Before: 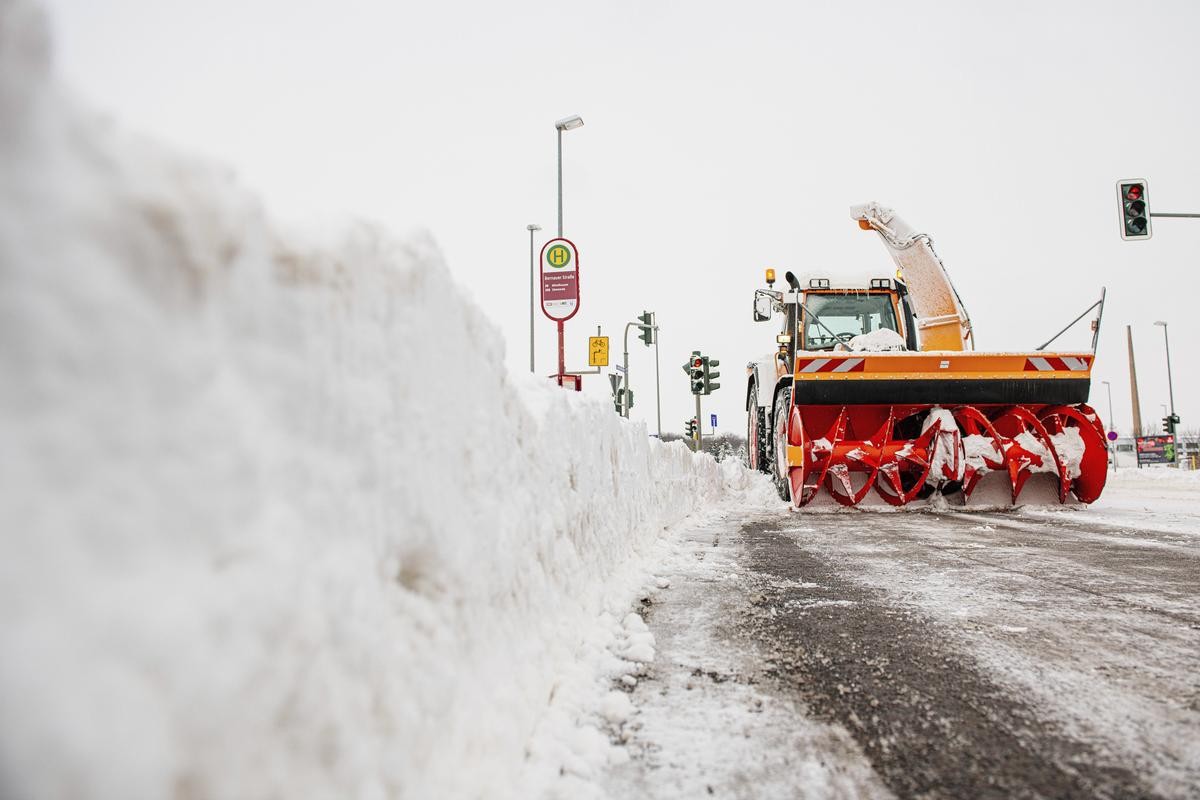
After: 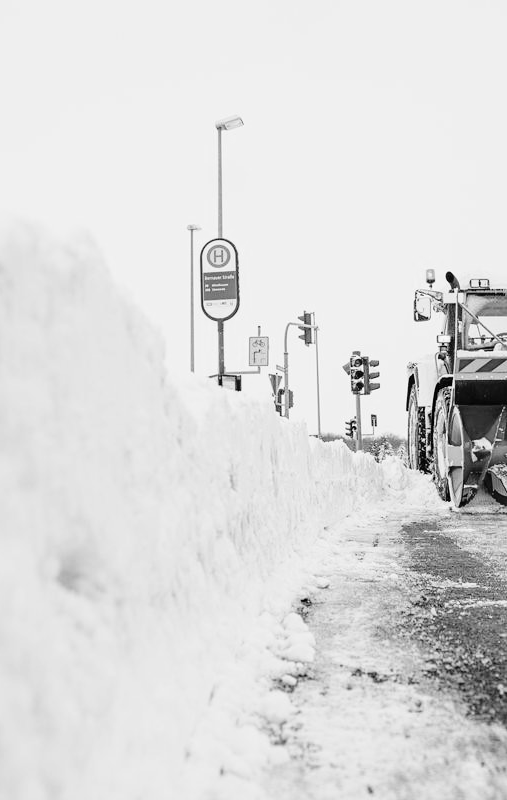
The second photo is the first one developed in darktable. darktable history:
color zones: curves: ch1 [(0, -0.394) (0.143, -0.394) (0.286, -0.394) (0.429, -0.392) (0.571, -0.391) (0.714, -0.391) (0.857, -0.391) (1, -0.394)]
tone curve: curves: ch0 [(0, 0) (0.135, 0.09) (0.326, 0.386) (0.489, 0.573) (0.663, 0.749) (0.854, 0.897) (1, 0.974)]; ch1 [(0, 0) (0.366, 0.367) (0.475, 0.453) (0.494, 0.493) (0.504, 0.497) (0.544, 0.569) (0.562, 0.605) (0.622, 0.694) (1, 1)]; ch2 [(0, 0) (0.333, 0.346) (0.375, 0.375) (0.424, 0.43) (0.476, 0.492) (0.502, 0.503) (0.533, 0.534) (0.572, 0.603) (0.605, 0.656) (0.641, 0.709) (1, 1)], color space Lab, independent channels, preserve colors none
crop: left 28.34%, right 29.376%
color calibration: output R [0.948, 0.091, -0.04, 0], output G [-0.3, 1.384, -0.085, 0], output B [-0.108, 0.061, 1.08, 0], illuminant same as pipeline (D50), adaptation XYZ, x 0.345, y 0.358, temperature 5015.41 K
